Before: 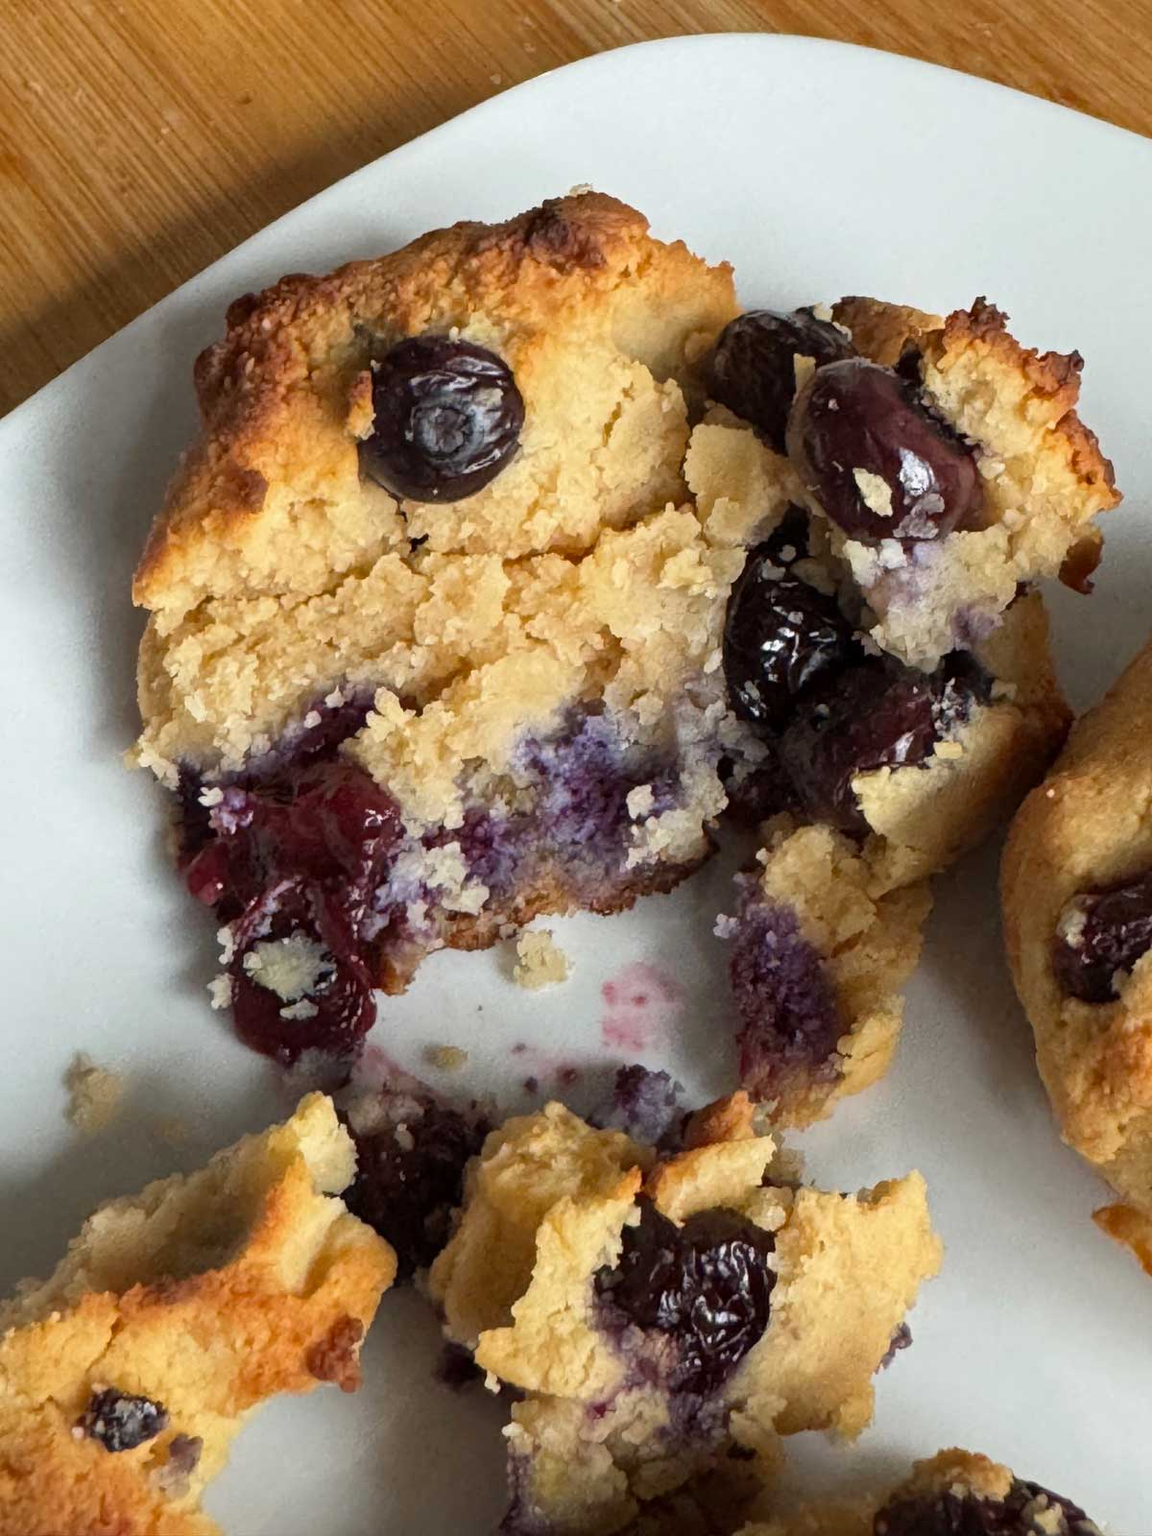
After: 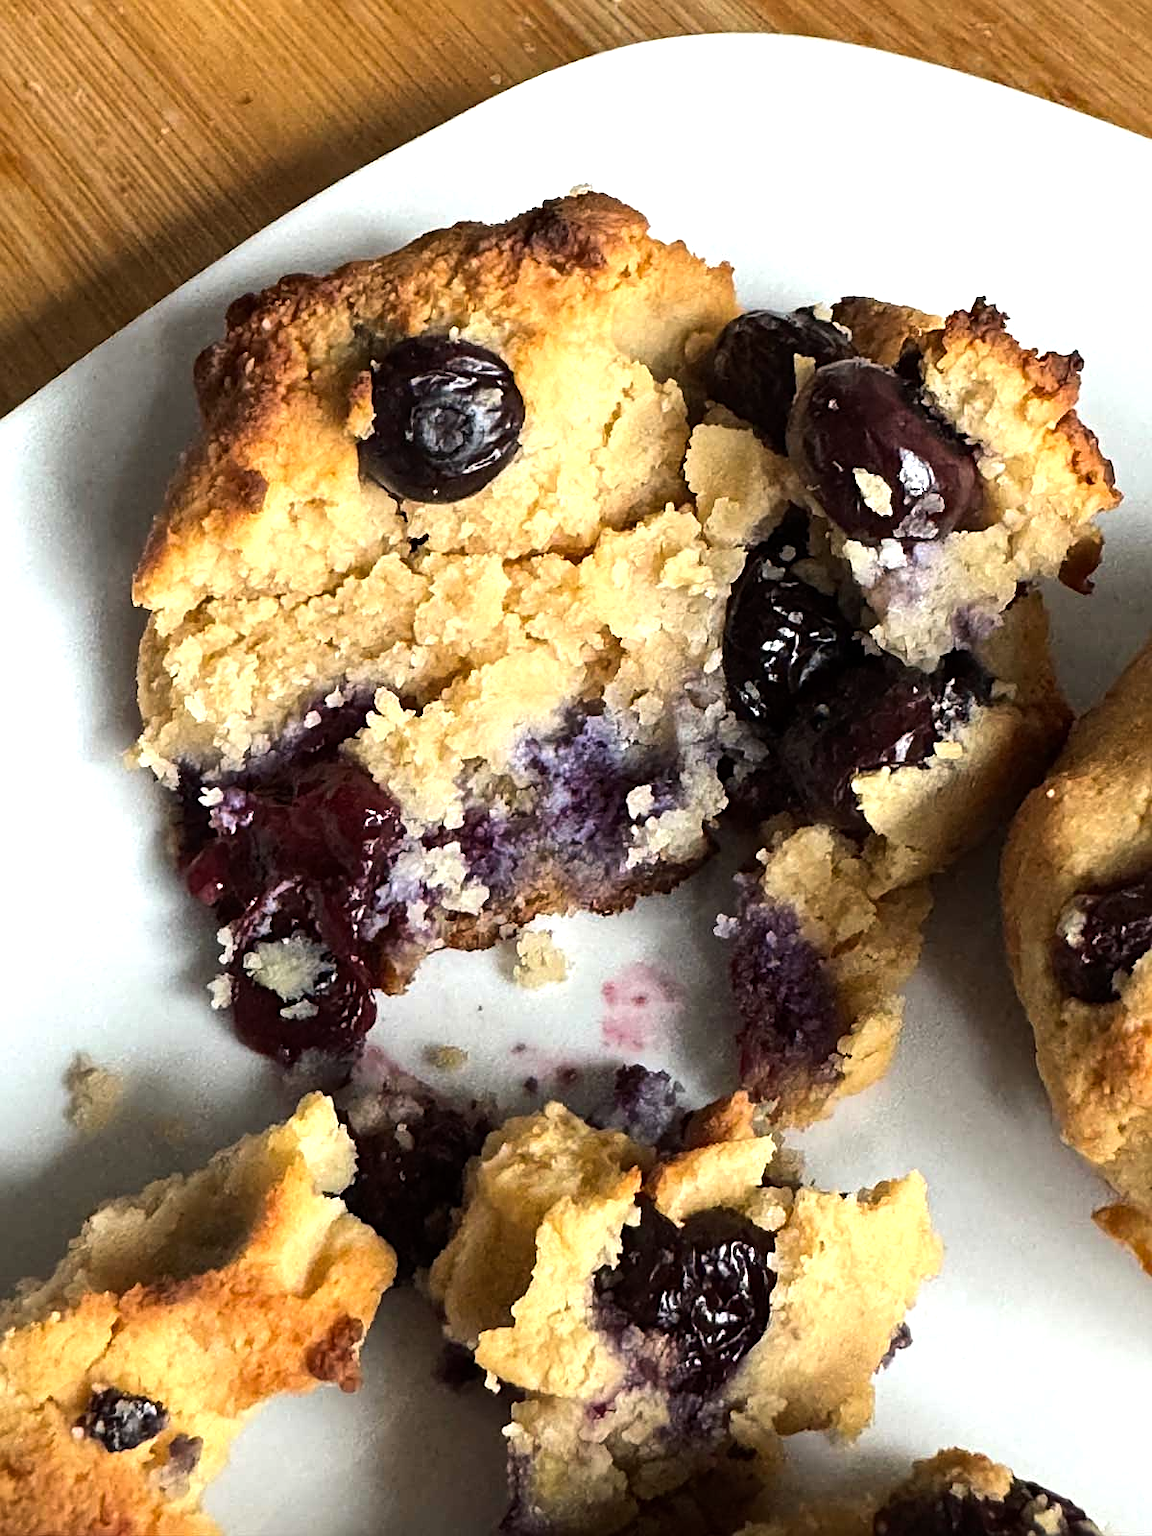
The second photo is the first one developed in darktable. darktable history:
sharpen: on, module defaults
tone equalizer: -8 EV -0.75 EV, -7 EV -0.7 EV, -6 EV -0.6 EV, -5 EV -0.4 EV, -3 EV 0.4 EV, -2 EV 0.6 EV, -1 EV 0.7 EV, +0 EV 0.75 EV, edges refinement/feathering 500, mask exposure compensation -1.57 EV, preserve details no
white balance: emerald 1
